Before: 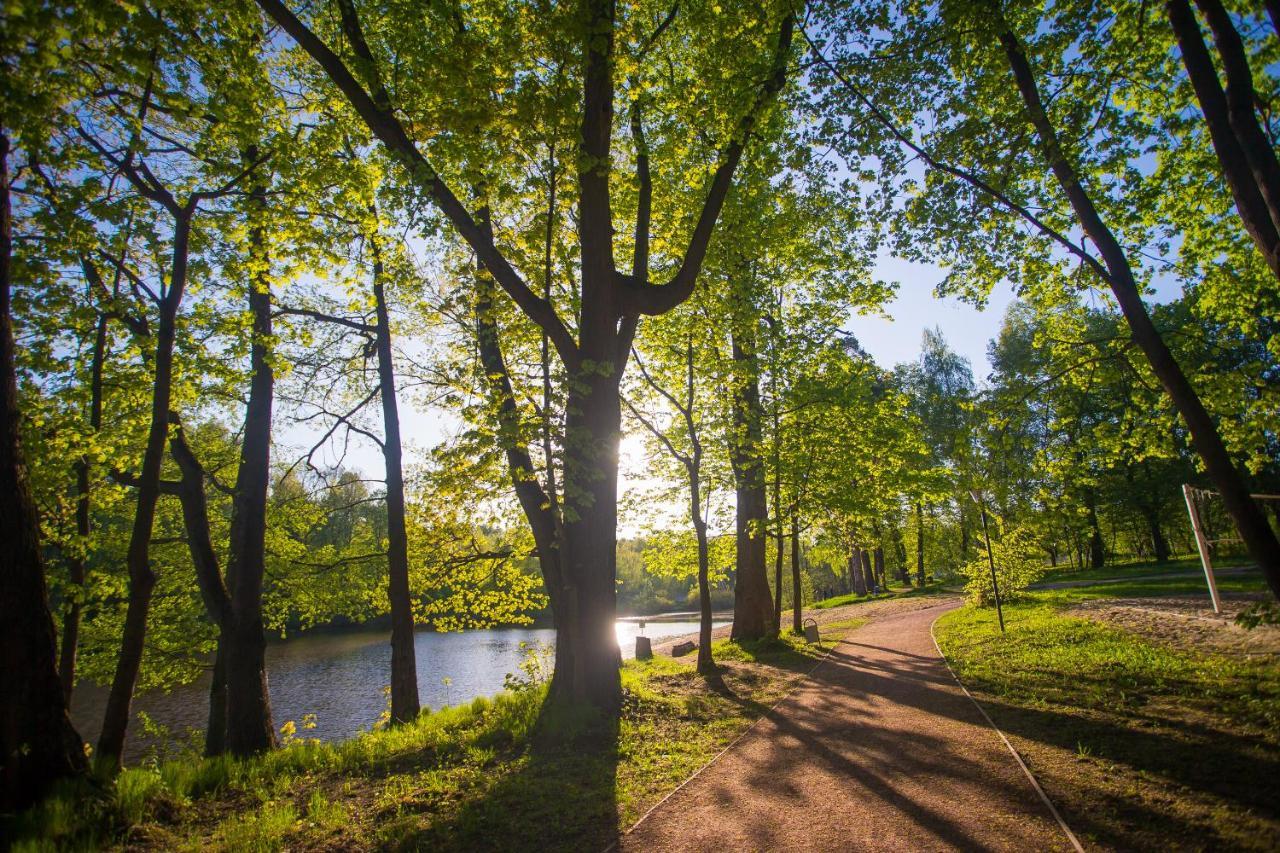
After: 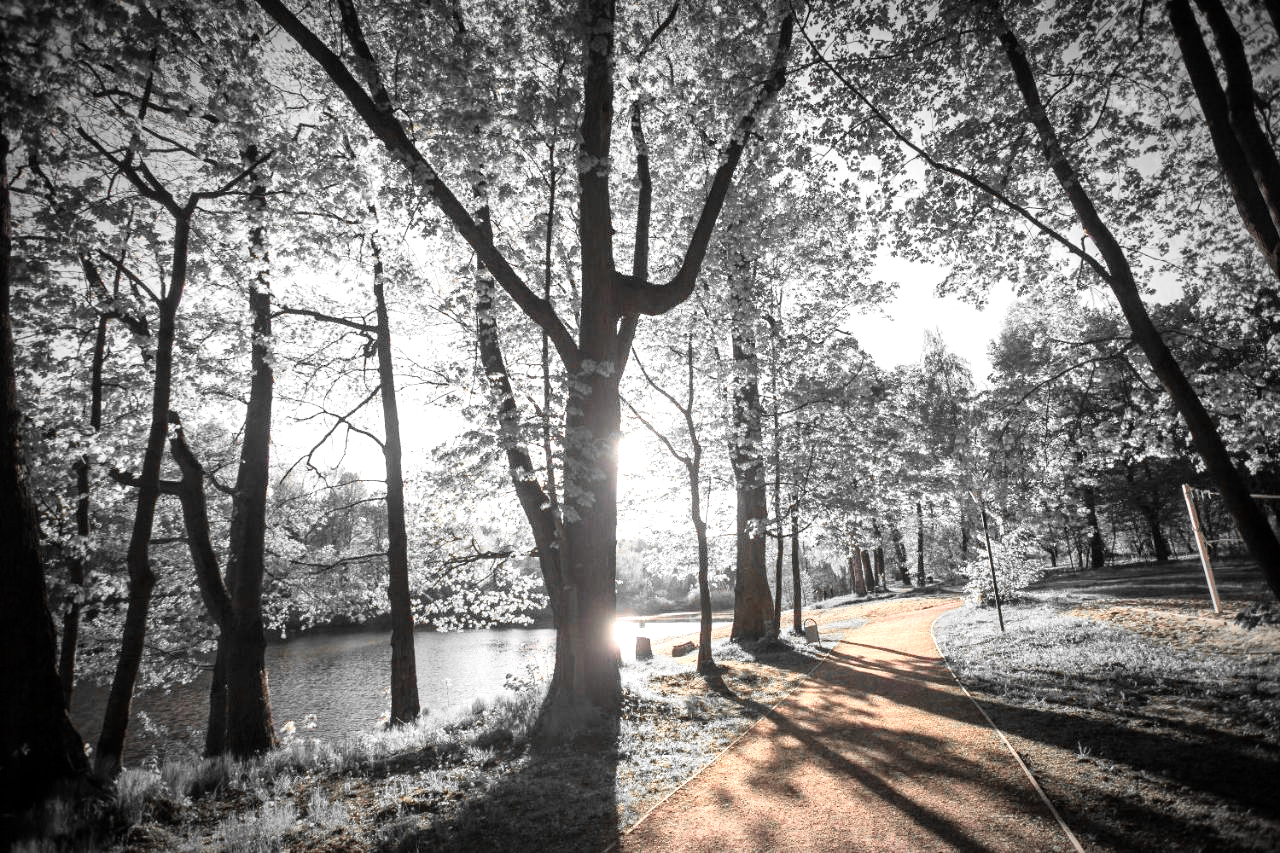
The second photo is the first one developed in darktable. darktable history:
vibrance: vibrance 67%
contrast brightness saturation: contrast 0.1, saturation -0.36
tone curve: curves: ch0 [(0, 0) (0.004, 0.001) (0.133, 0.112) (0.325, 0.362) (0.832, 0.893) (1, 1)], color space Lab, linked channels, preserve colors none
vignetting: automatic ratio true
exposure: exposure 0.74 EV, compensate highlight preservation false
color zones: curves: ch0 [(0, 0.65) (0.096, 0.644) (0.221, 0.539) (0.429, 0.5) (0.571, 0.5) (0.714, 0.5) (0.857, 0.5) (1, 0.65)]; ch1 [(0, 0.5) (0.143, 0.5) (0.257, -0.002) (0.429, 0.04) (0.571, -0.001) (0.714, -0.015) (0.857, 0.024) (1, 0.5)]
